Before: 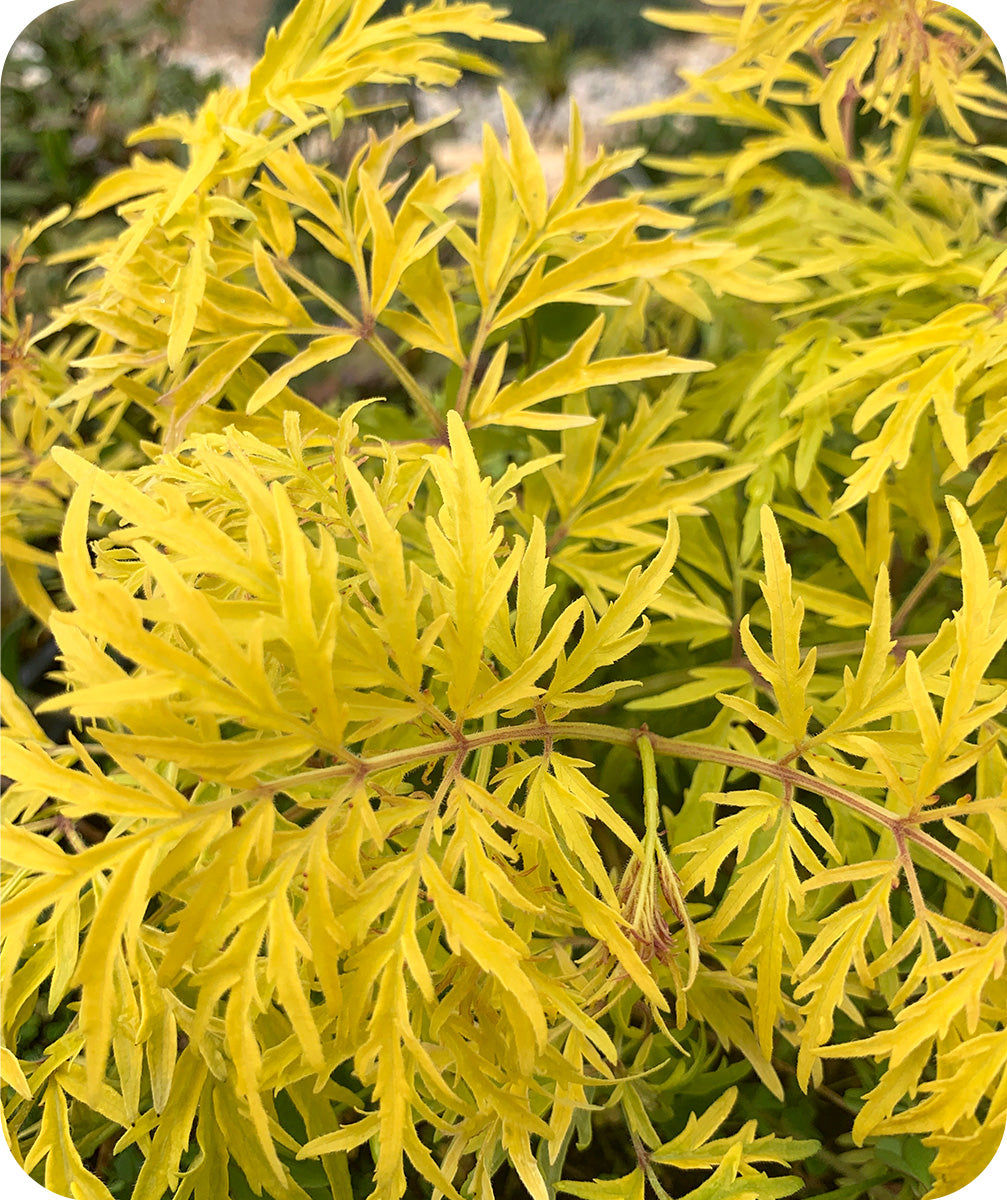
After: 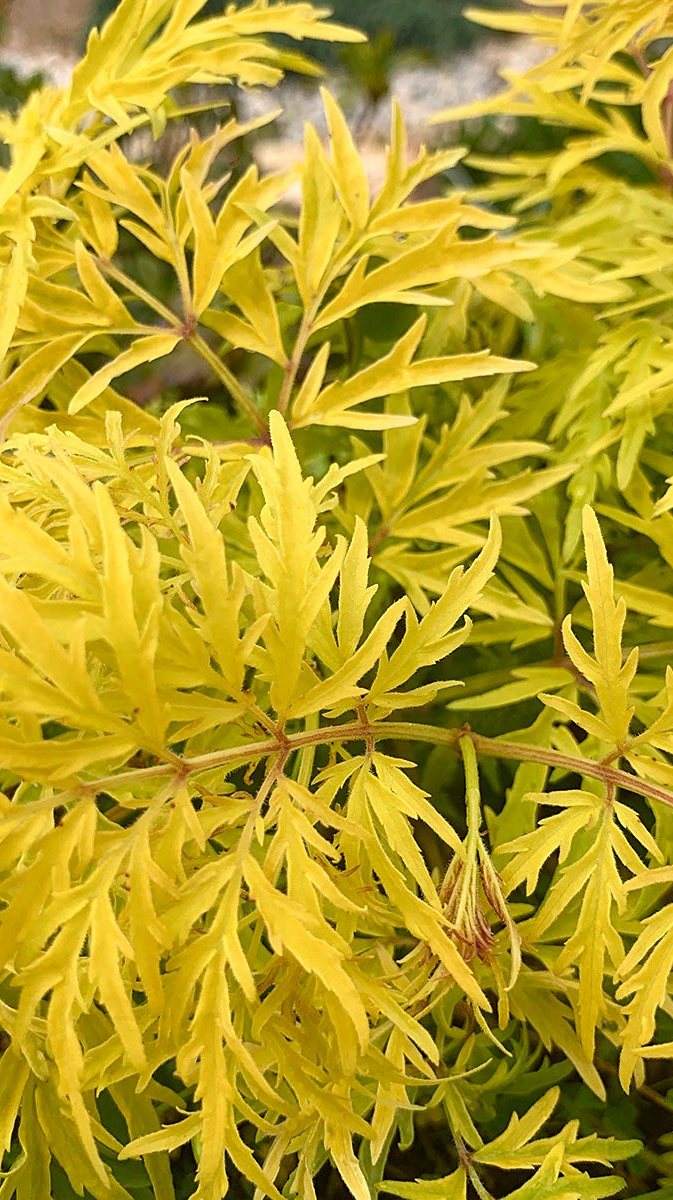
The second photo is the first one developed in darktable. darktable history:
color balance rgb: perceptual saturation grading › global saturation 20%, perceptual saturation grading › highlights -25%, perceptual saturation grading › shadows 25%
crop and rotate: left 17.732%, right 15.423%
sharpen: amount 0.2
